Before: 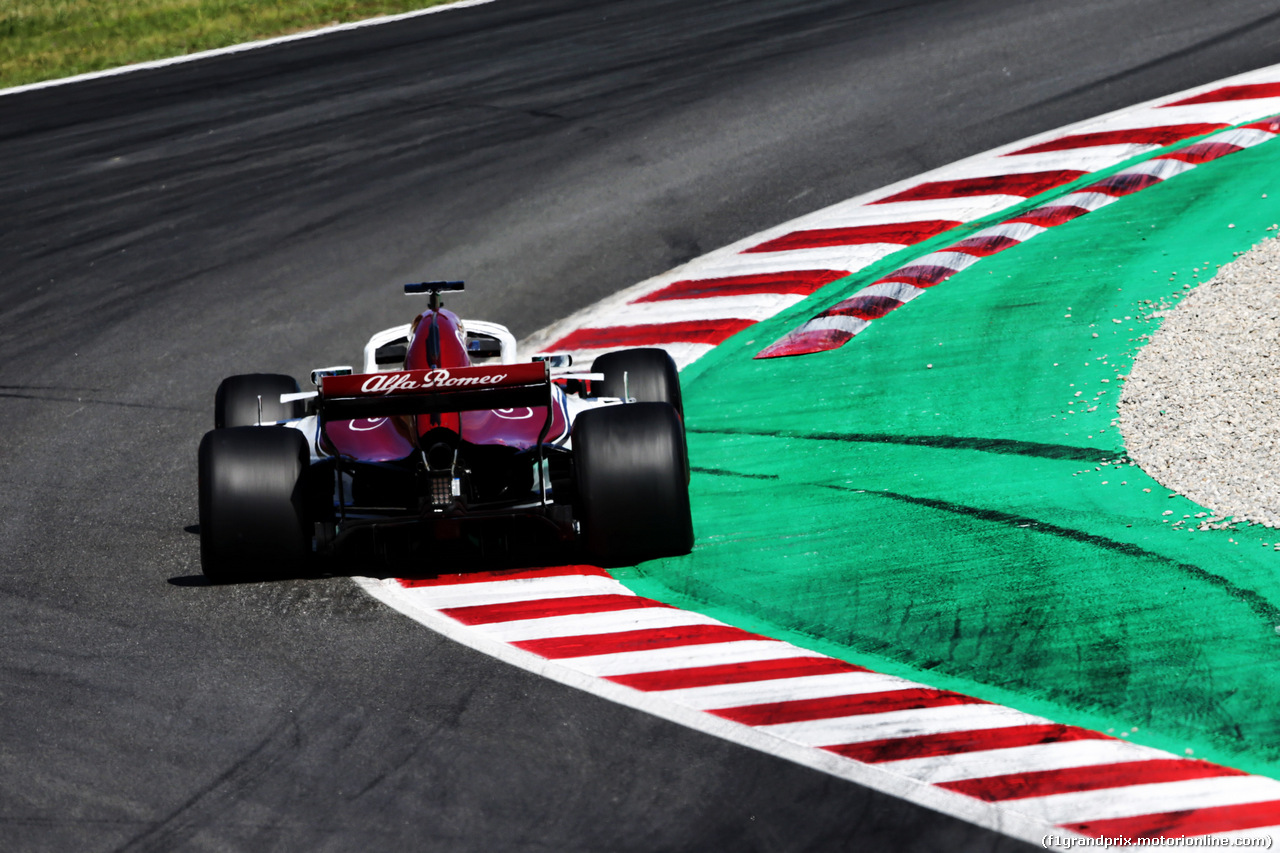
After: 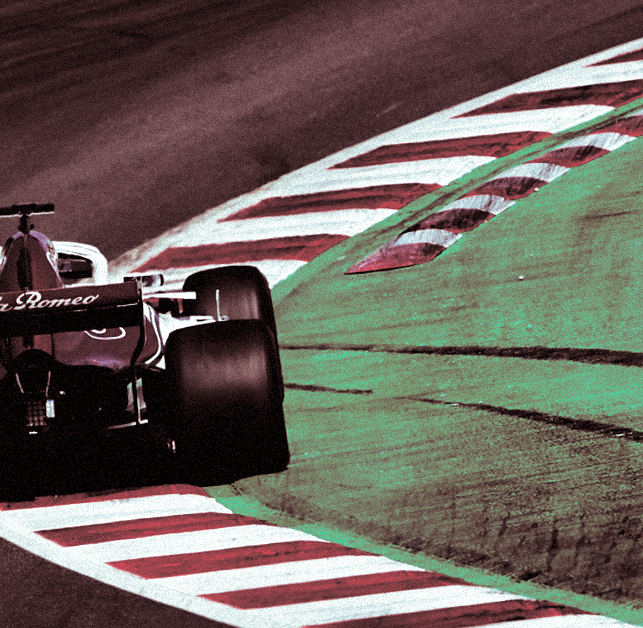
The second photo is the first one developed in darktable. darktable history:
contrast brightness saturation: contrast 0.07, brightness -0.14, saturation 0.11
split-toning: shadows › saturation 0.3, highlights › hue 180°, highlights › saturation 0.3, compress 0%
crop: left 32.075%, top 10.976%, right 18.355%, bottom 17.596%
rotate and perspective: rotation -1.24°, automatic cropping off
grain: strength 35%, mid-tones bias 0%
shadows and highlights: shadows 20.91, highlights -35.45, soften with gaussian
sharpen: amount 0.2
tone equalizer: on, module defaults
